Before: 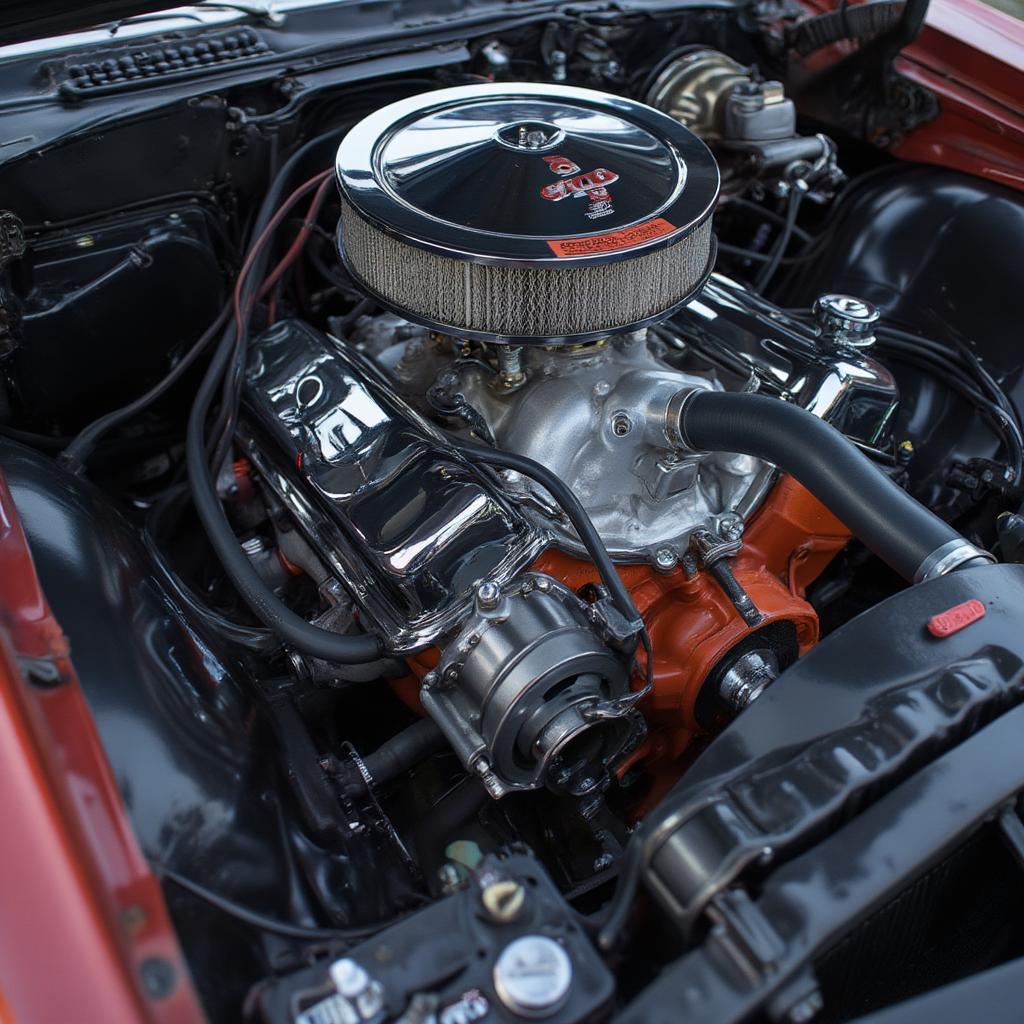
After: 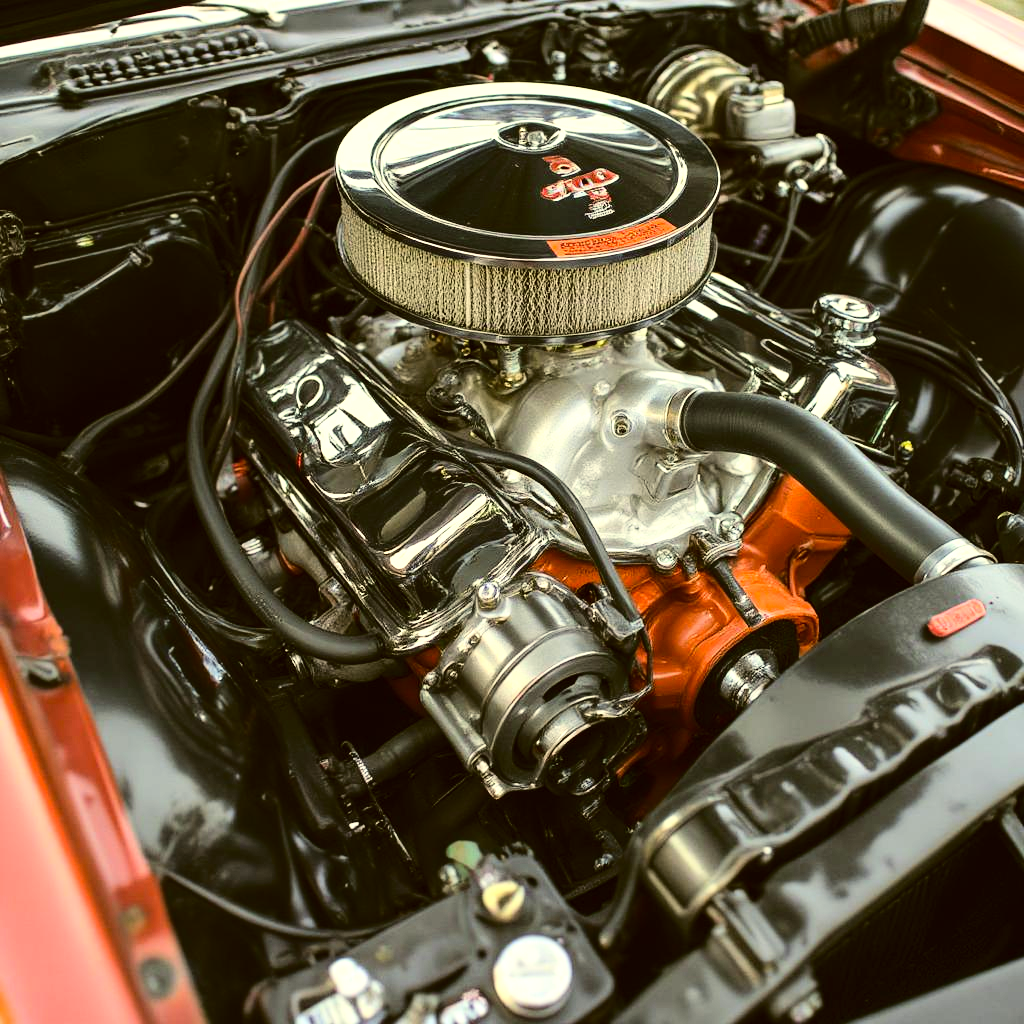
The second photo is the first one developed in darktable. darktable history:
color correction: highlights a* 0.174, highlights b* 29.05, shadows a* -0.247, shadows b* 21.26
base curve: curves: ch0 [(0, 0) (0.036, 0.025) (0.121, 0.166) (0.206, 0.329) (0.605, 0.79) (1, 1)]
exposure: black level correction 0, exposure 1 EV, compensate highlight preservation false
